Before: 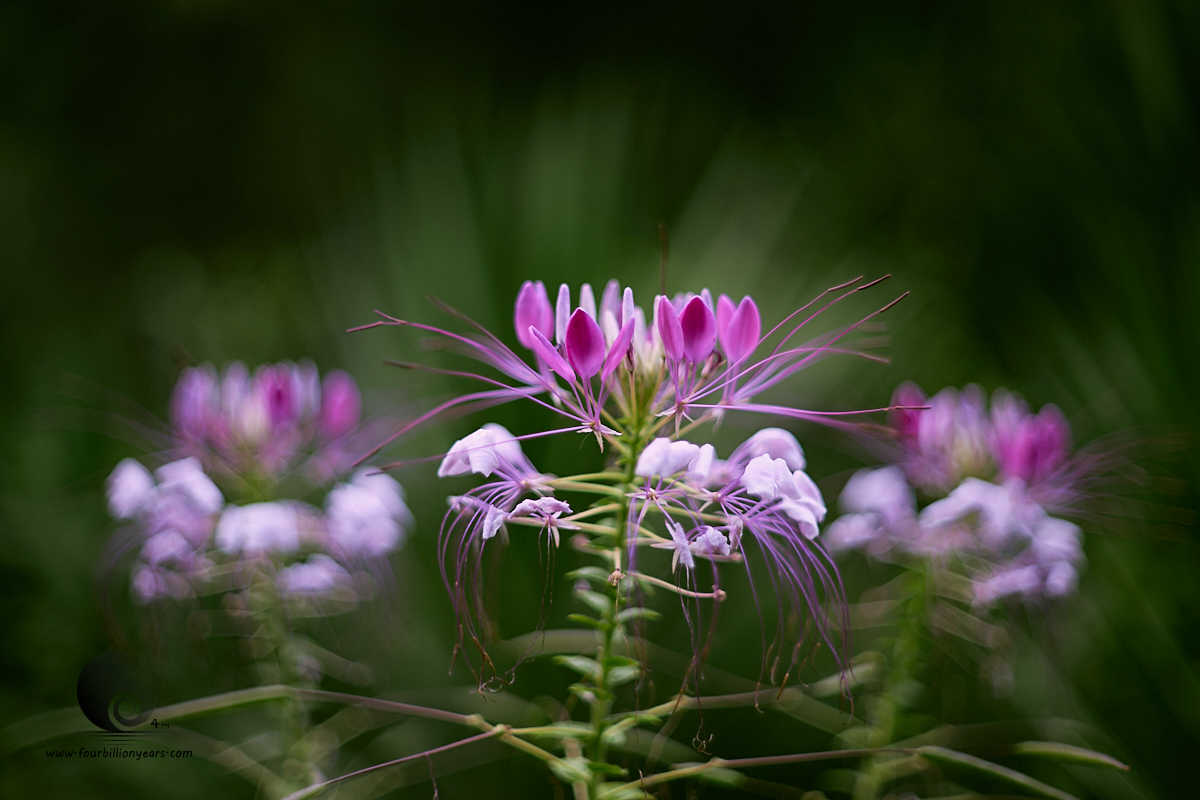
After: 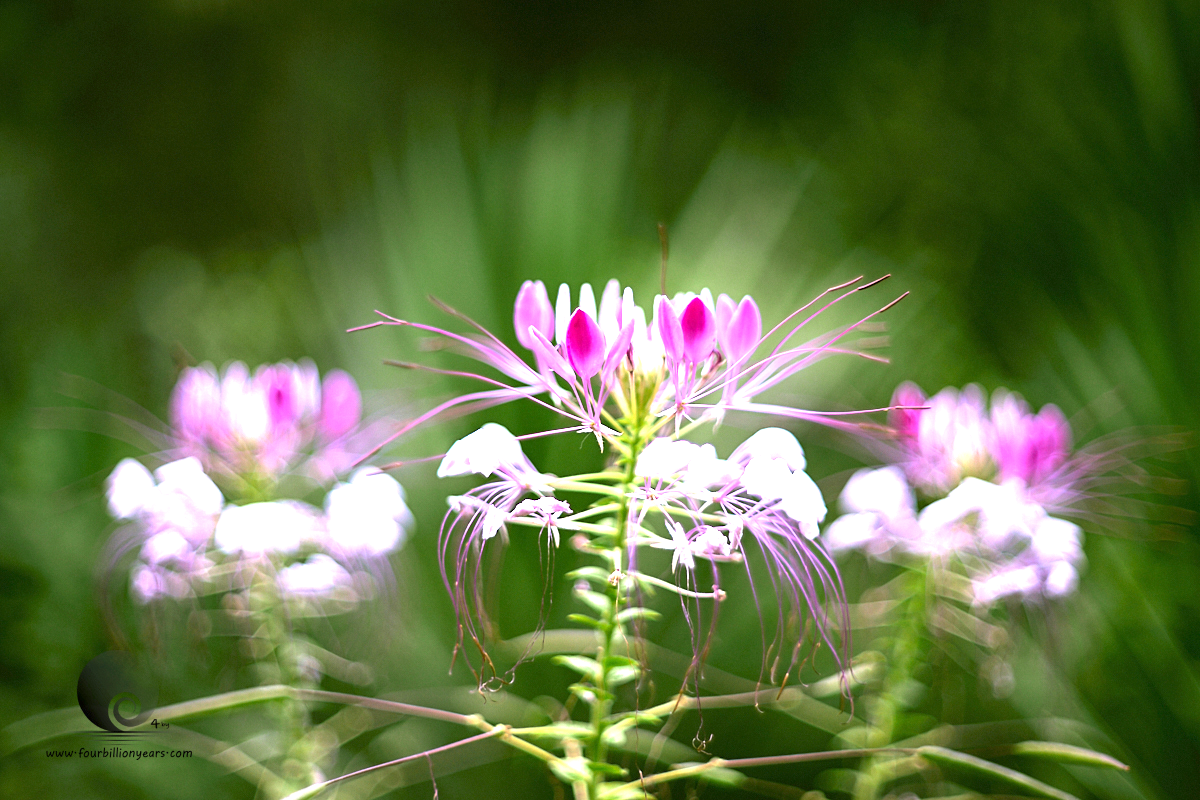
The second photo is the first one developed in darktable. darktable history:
exposure: exposure 2.052 EV, compensate highlight preservation false
